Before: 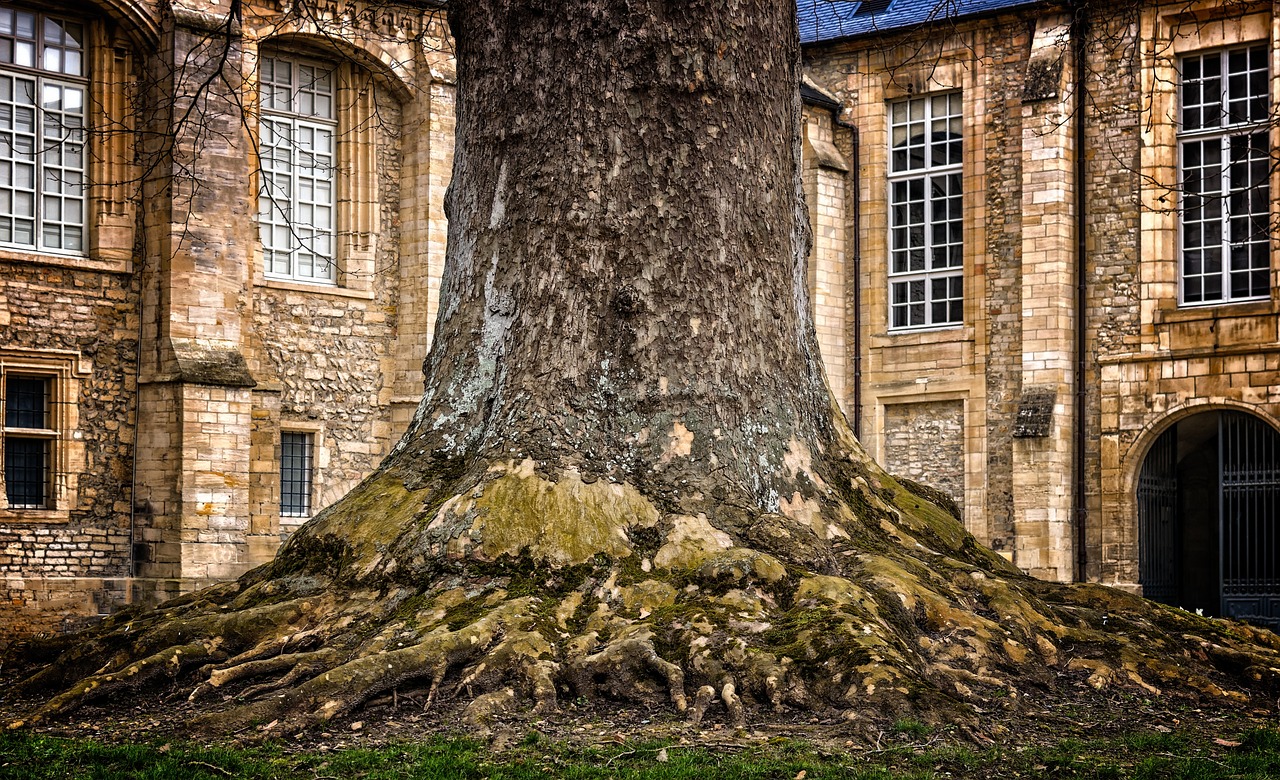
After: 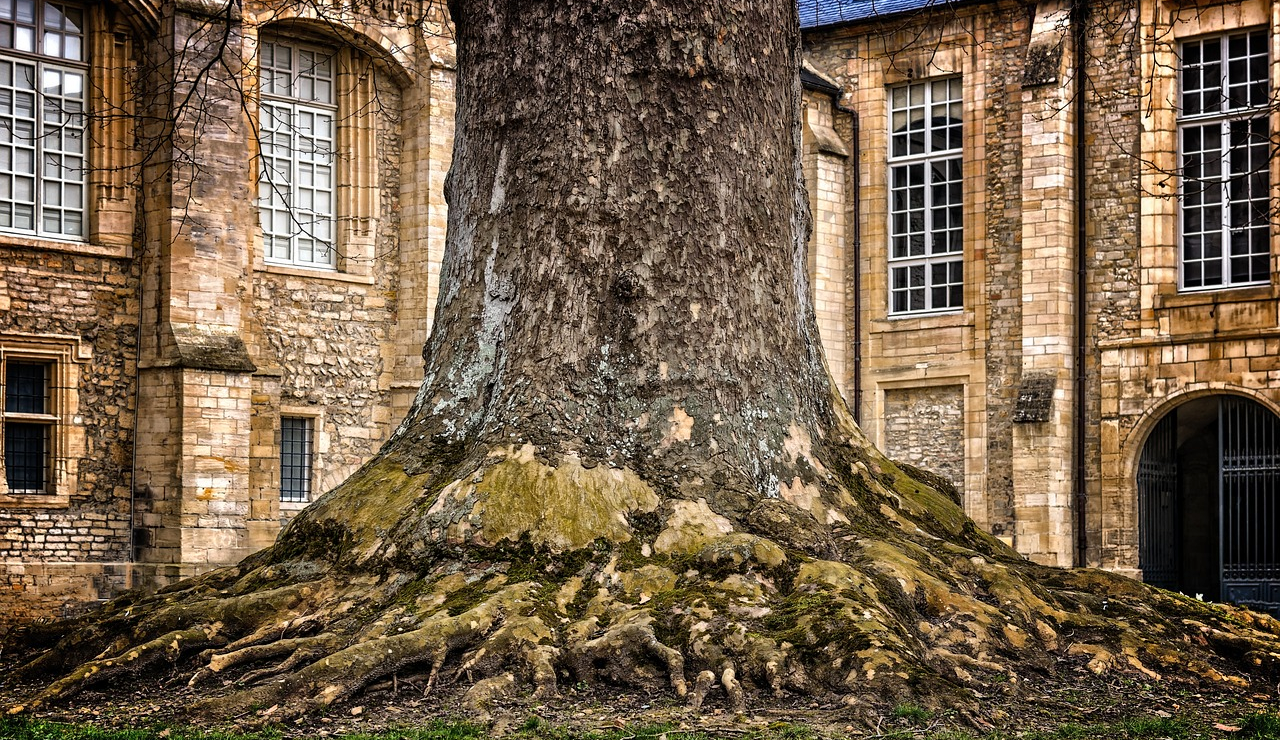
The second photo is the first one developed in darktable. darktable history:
contrast brightness saturation: contrast 0.046
shadows and highlights: shadows 52.82, soften with gaussian
crop and rotate: top 1.968%, bottom 3.159%
